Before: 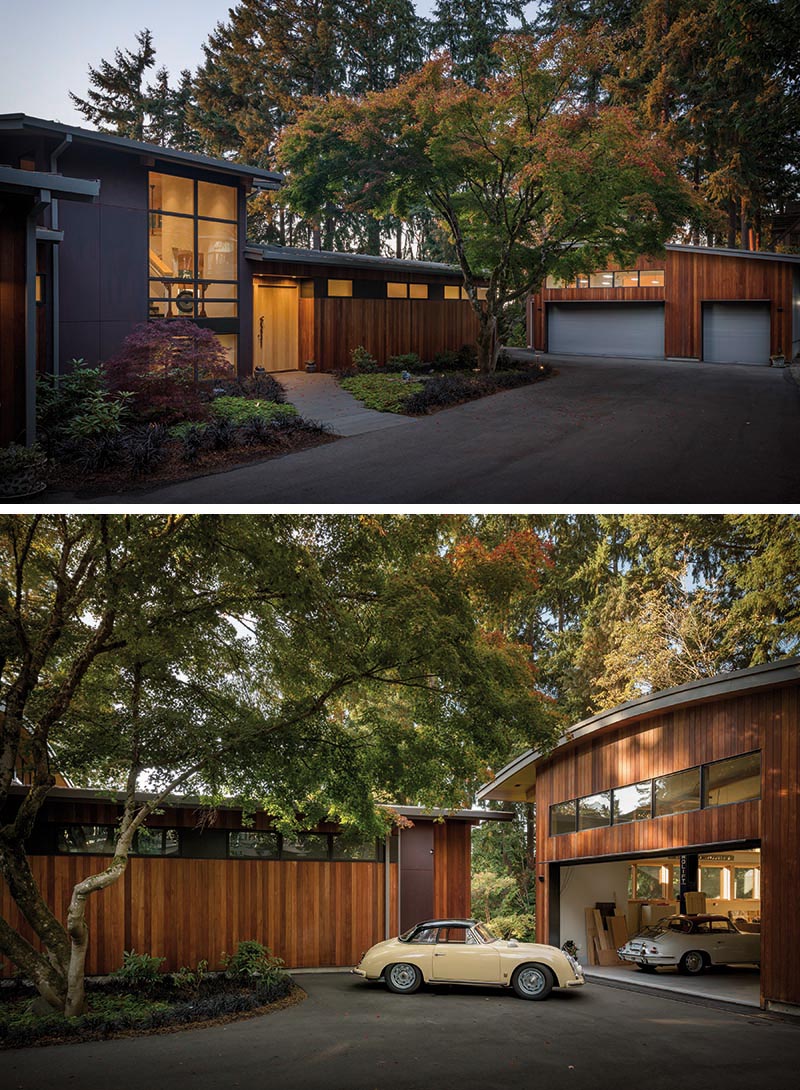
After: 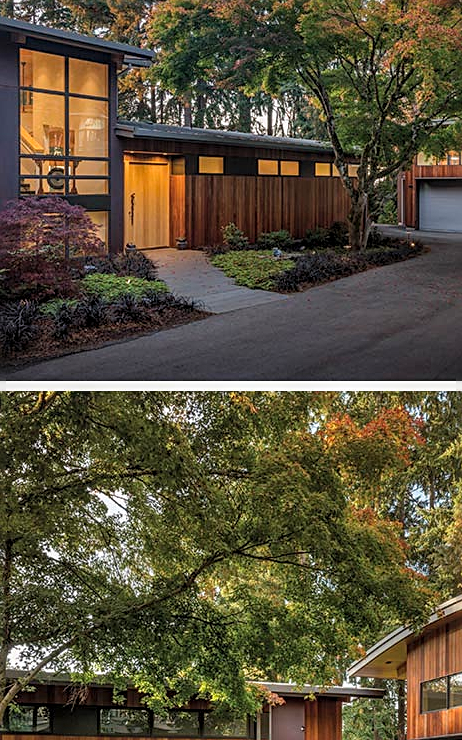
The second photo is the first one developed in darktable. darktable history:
sharpen: radius 2.172, amount 0.389, threshold 0.122
shadows and highlights: shadows 24.46, highlights -78.73, soften with gaussian
local contrast: on, module defaults
crop: left 16.222%, top 11.317%, right 26.022%, bottom 20.733%
contrast brightness saturation: brightness 0.094, saturation 0.193
